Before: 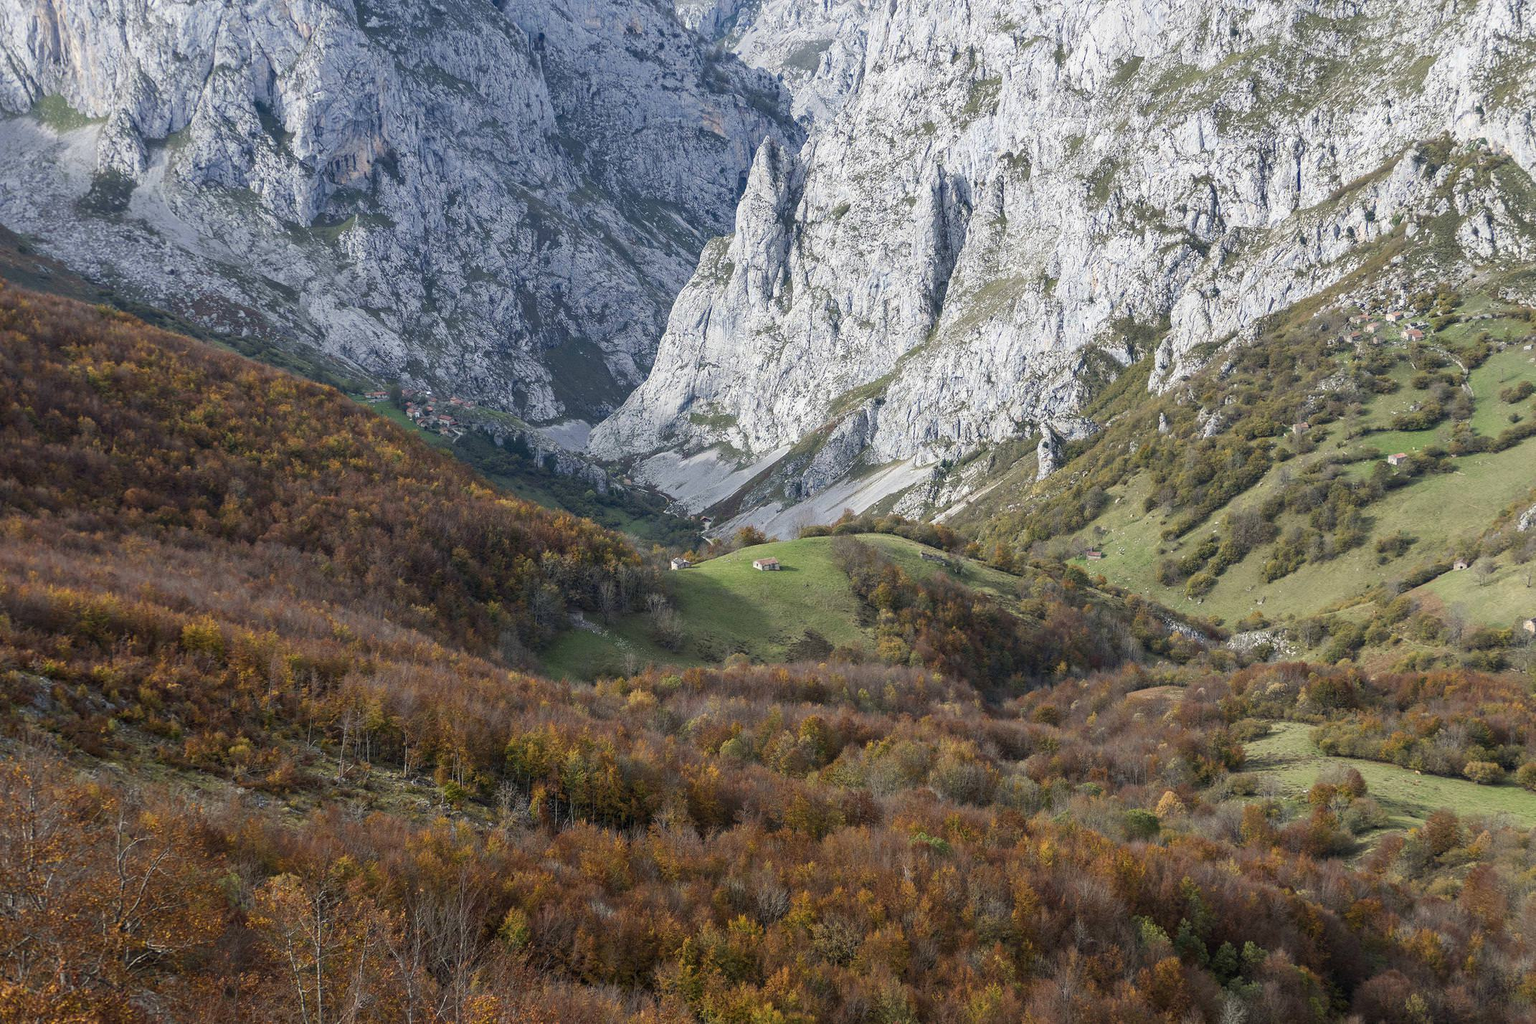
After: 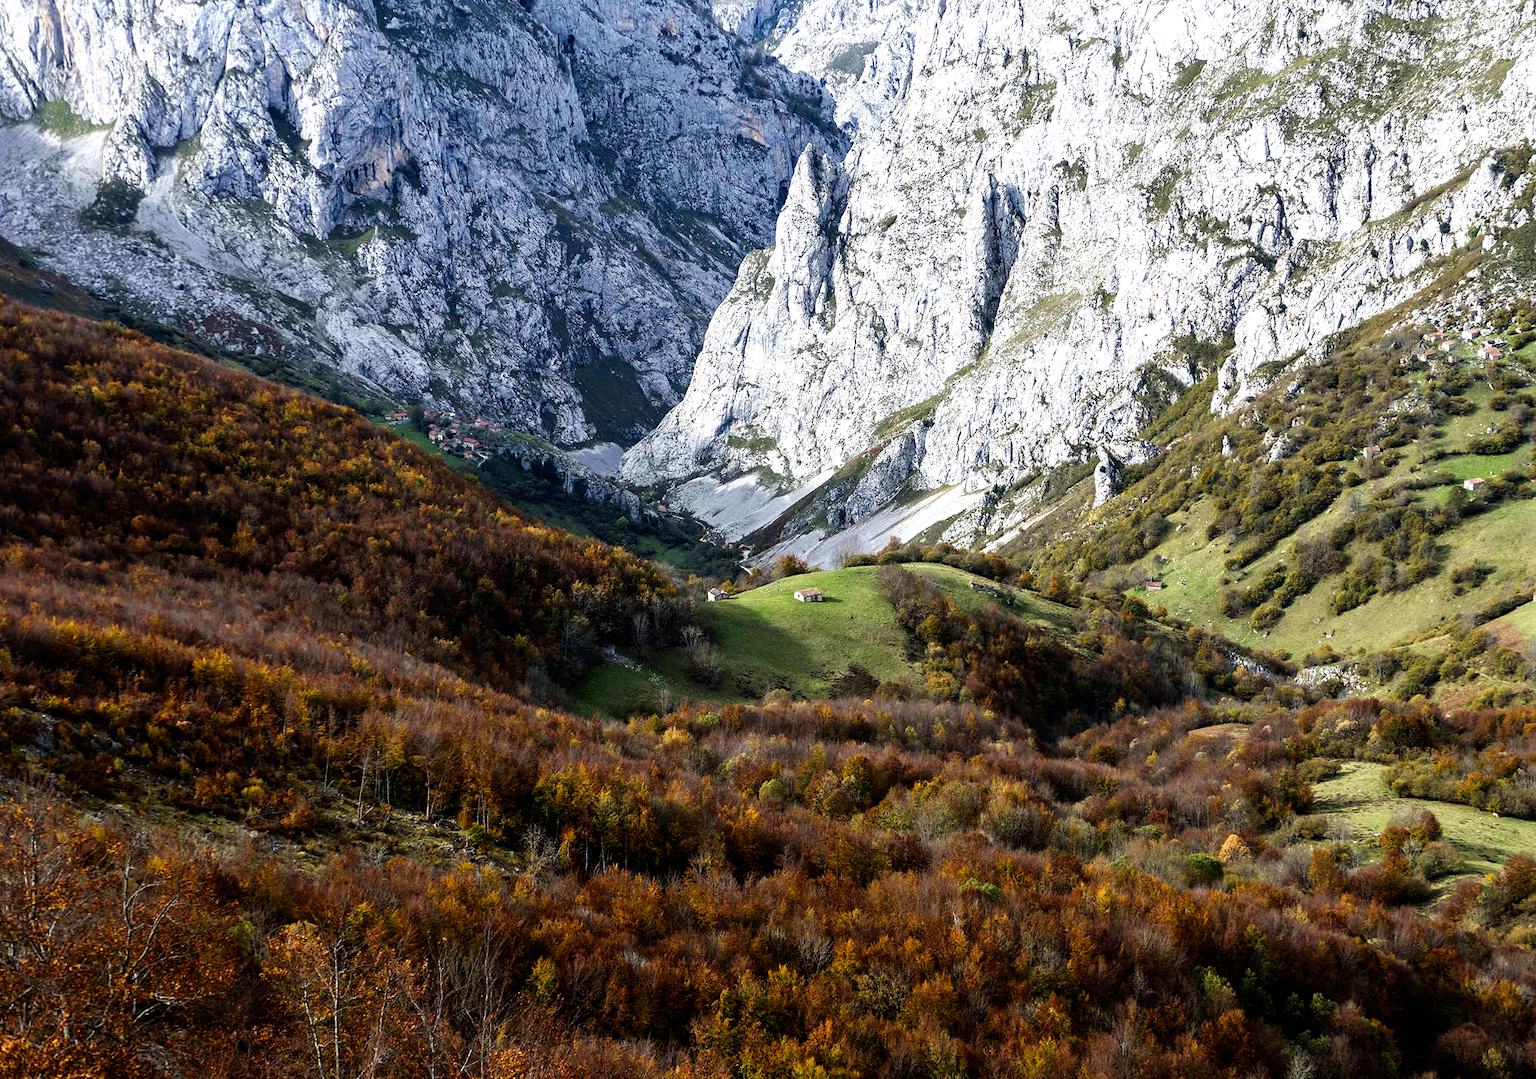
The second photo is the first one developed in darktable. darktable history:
crop and rotate: right 5.167%
filmic rgb: black relative exposure -8.2 EV, white relative exposure 2.2 EV, threshold 3 EV, hardness 7.11, latitude 85.74%, contrast 1.696, highlights saturation mix -4%, shadows ↔ highlights balance -2.69%, preserve chrominance no, color science v5 (2021), contrast in shadows safe, contrast in highlights safe, enable highlight reconstruction true
